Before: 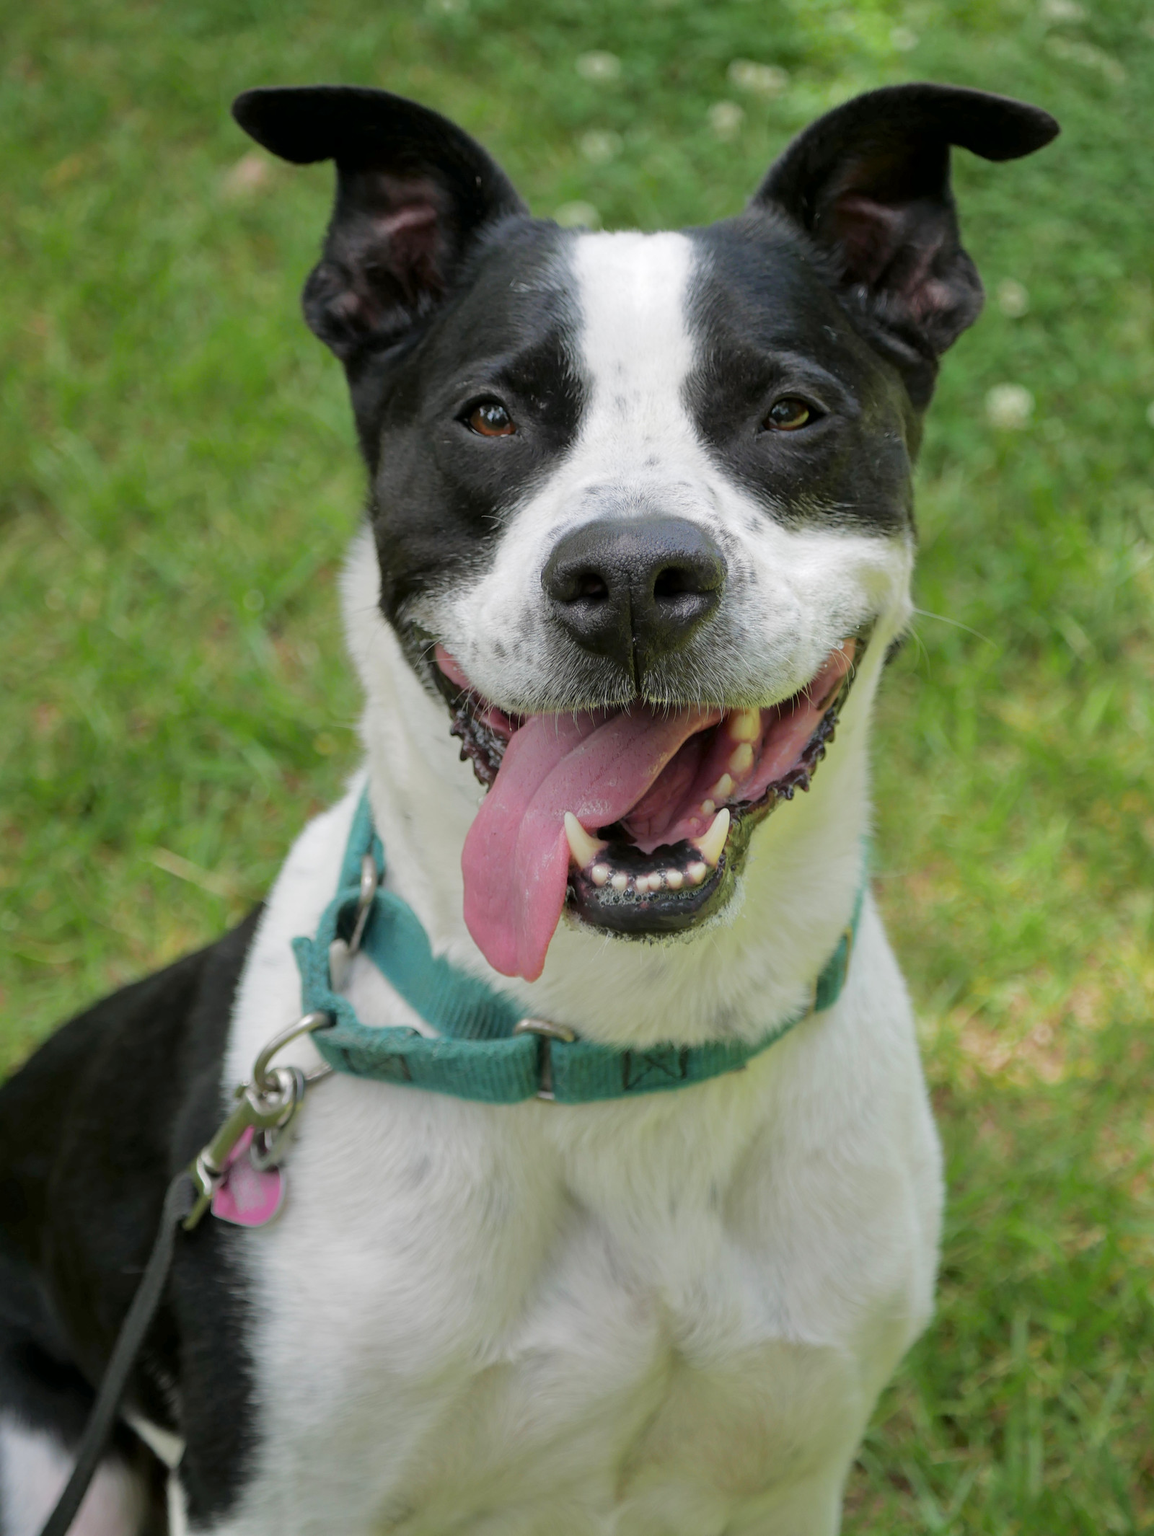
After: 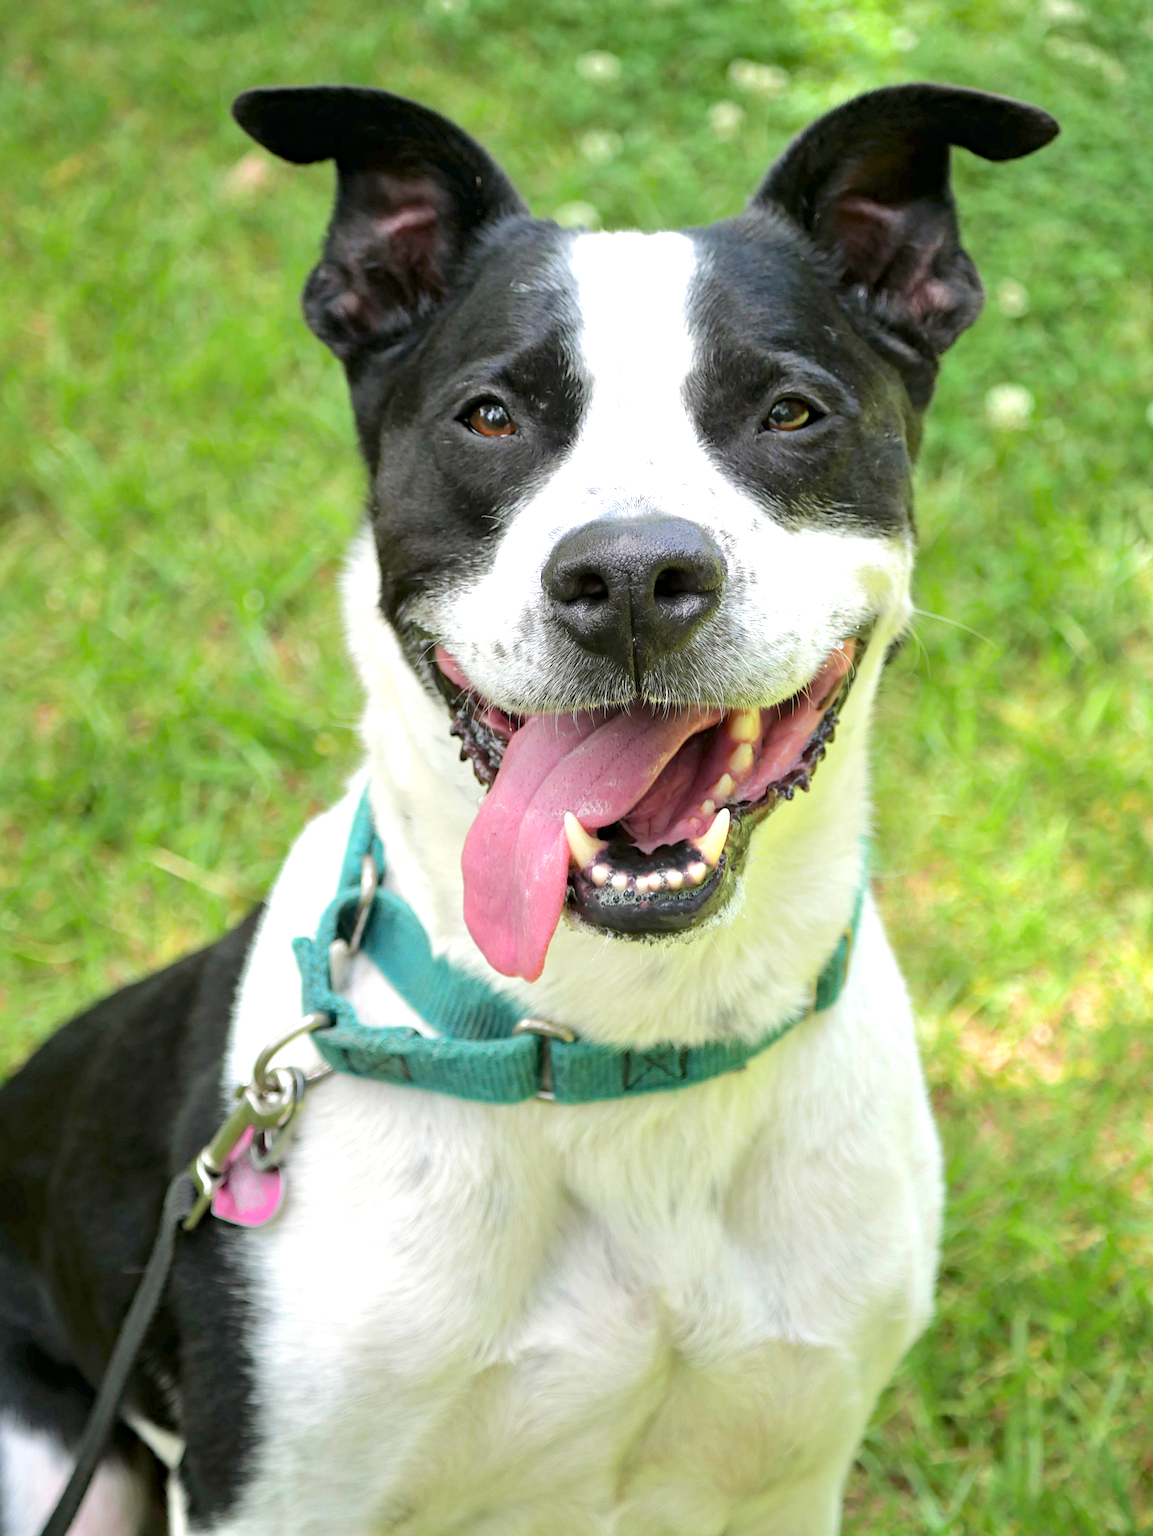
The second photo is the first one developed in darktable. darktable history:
exposure: black level correction 0, exposure 1.1 EV, compensate highlight preservation false
haze removal: compatibility mode true, adaptive false
